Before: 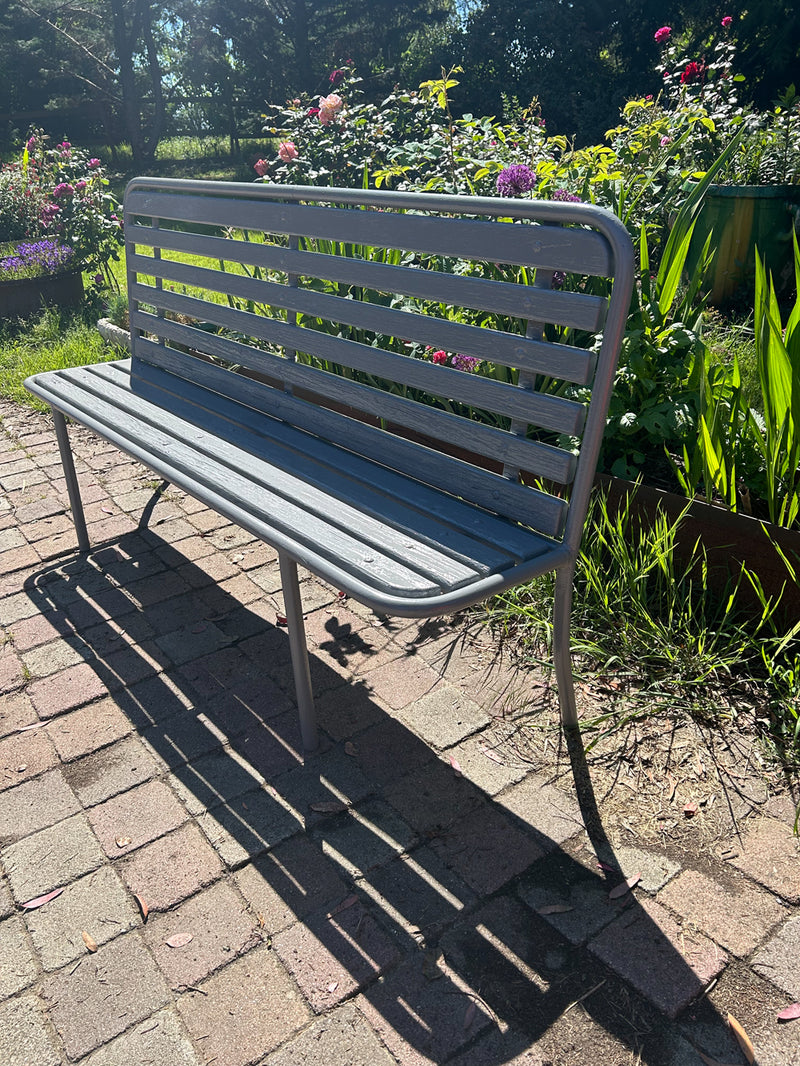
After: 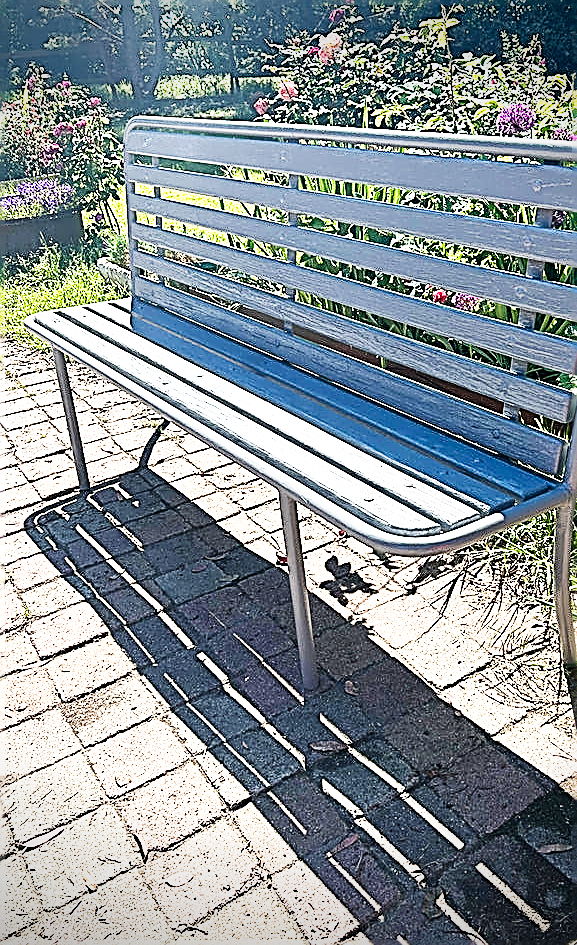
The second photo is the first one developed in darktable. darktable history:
crop: top 5.772%, right 27.871%, bottom 5.558%
exposure: black level correction 0, exposure 0.698 EV, compensate highlight preservation false
vignetting: fall-off start 88.45%, fall-off radius 43.27%, saturation -0.018, width/height ratio 1.166
base curve: curves: ch0 [(0, 0) (0.007, 0.004) (0.027, 0.03) (0.046, 0.07) (0.207, 0.54) (0.442, 0.872) (0.673, 0.972) (1, 1)], preserve colors none
sharpen: amount 1.985
